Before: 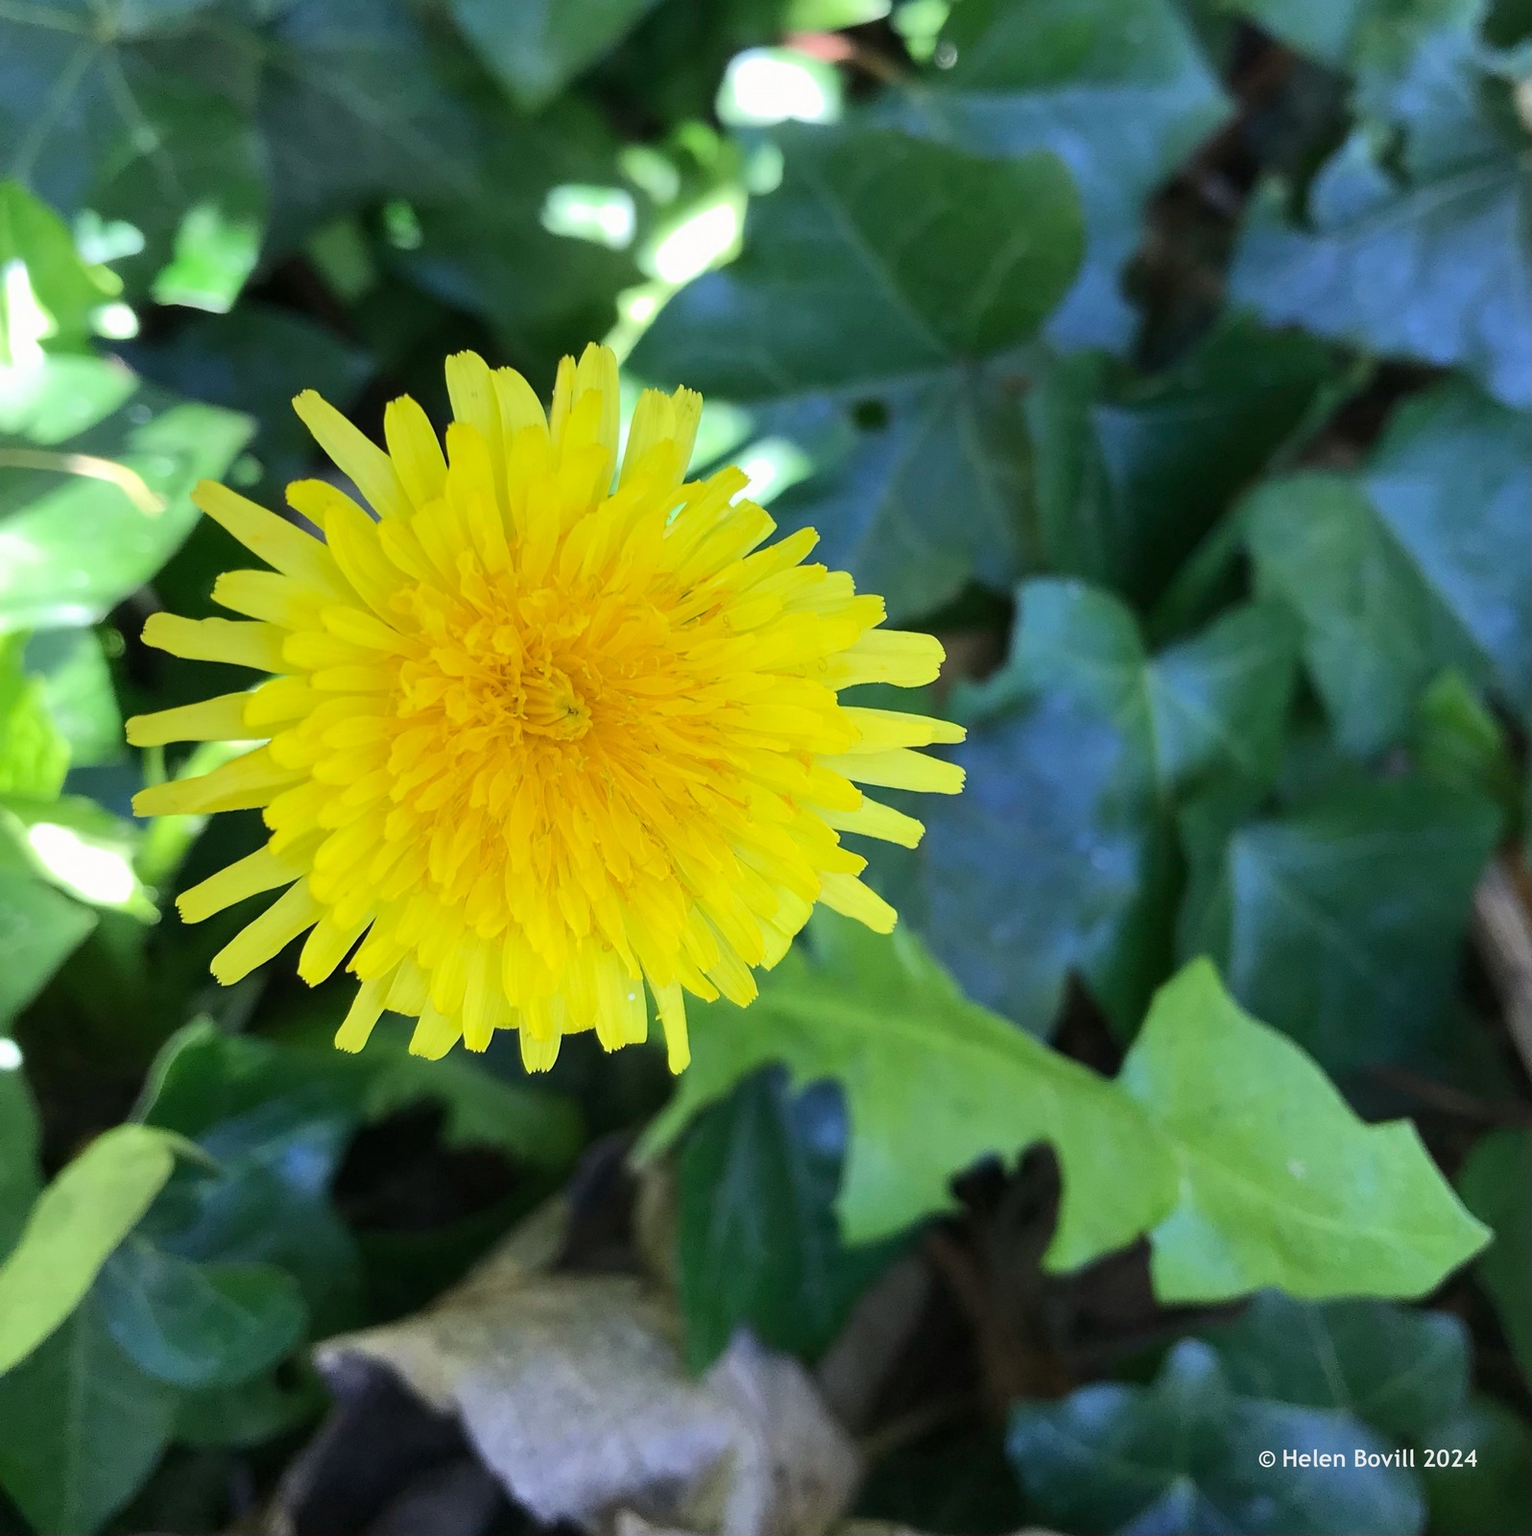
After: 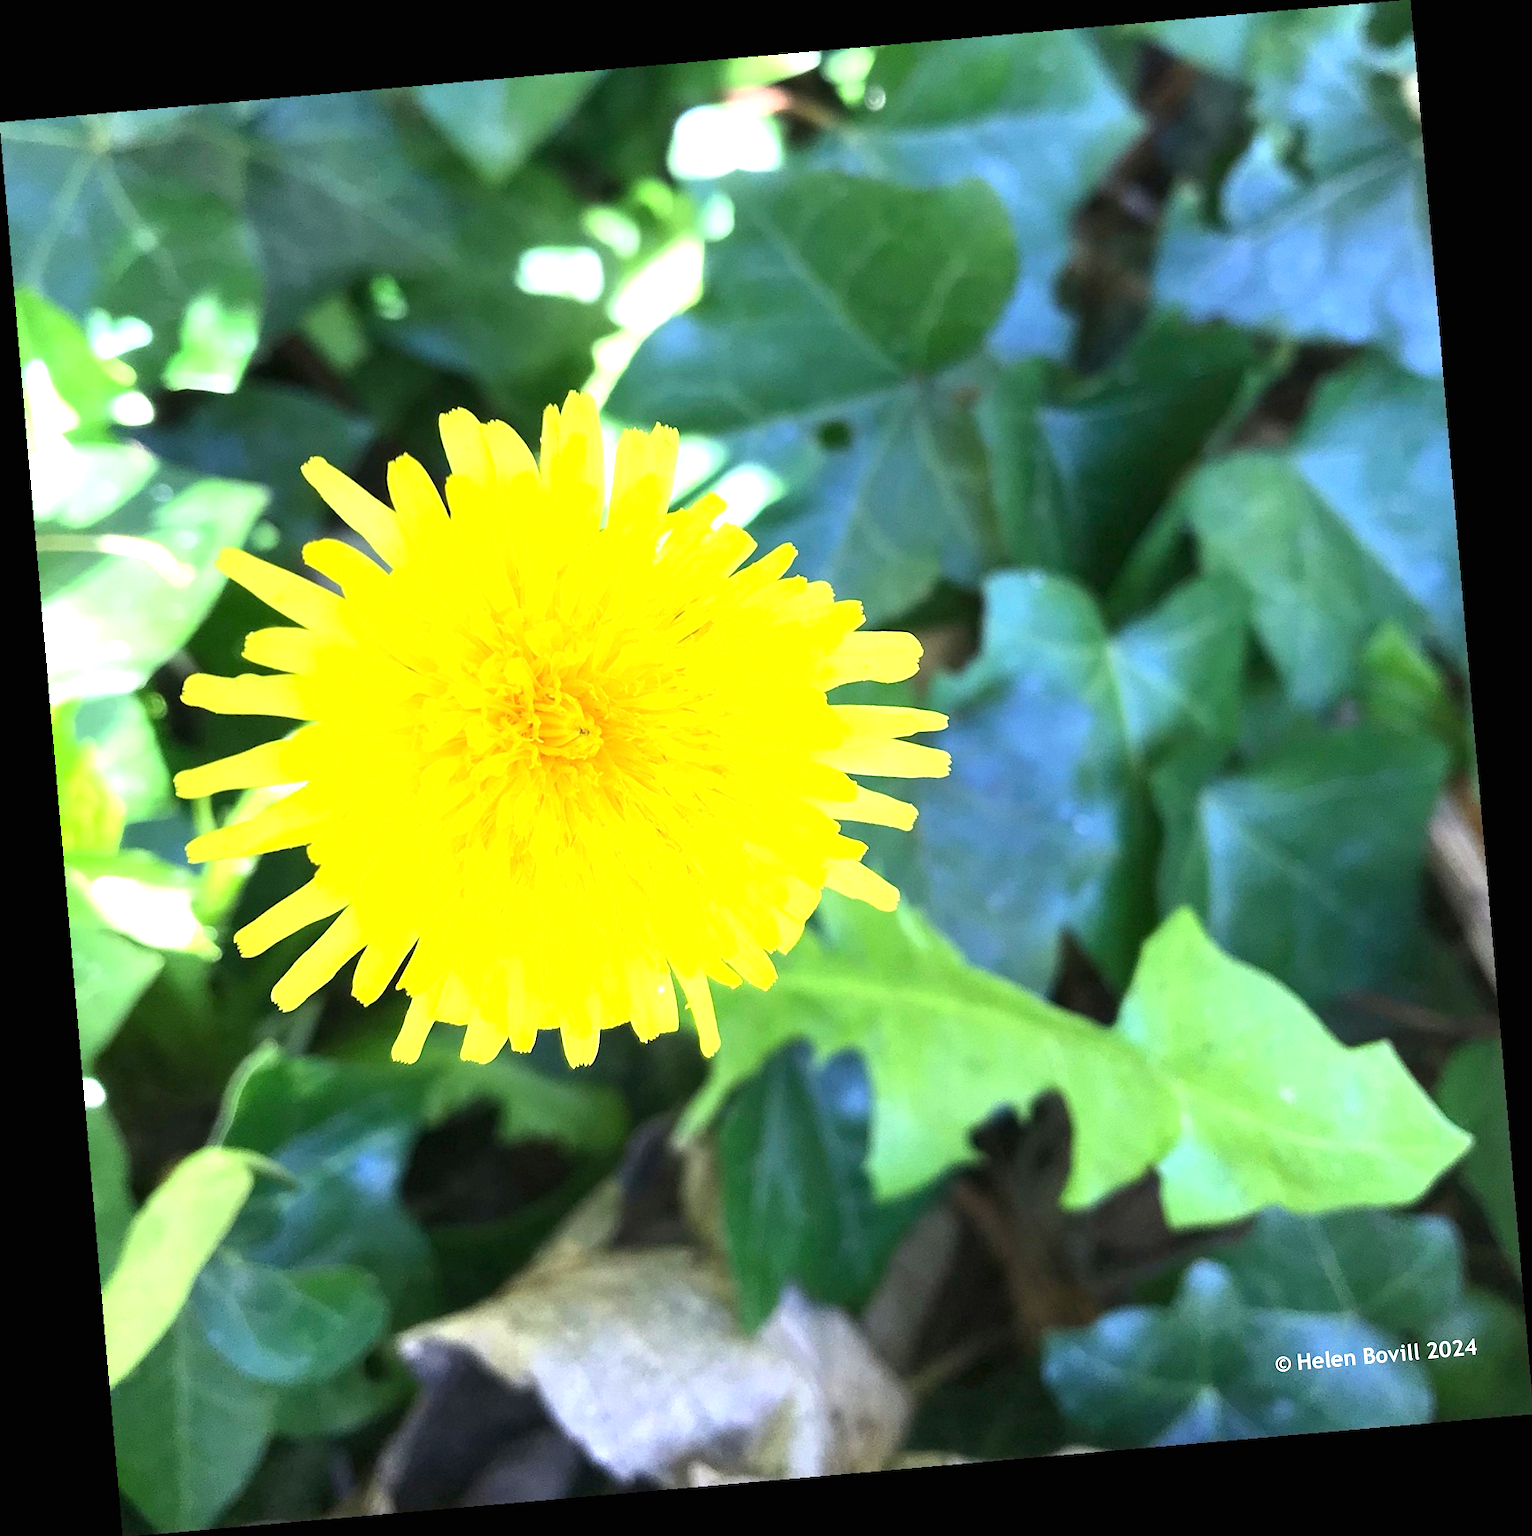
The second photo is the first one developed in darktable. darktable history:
rotate and perspective: rotation -4.98°, automatic cropping off
exposure: black level correction 0, exposure 1.2 EV, compensate highlight preservation false
